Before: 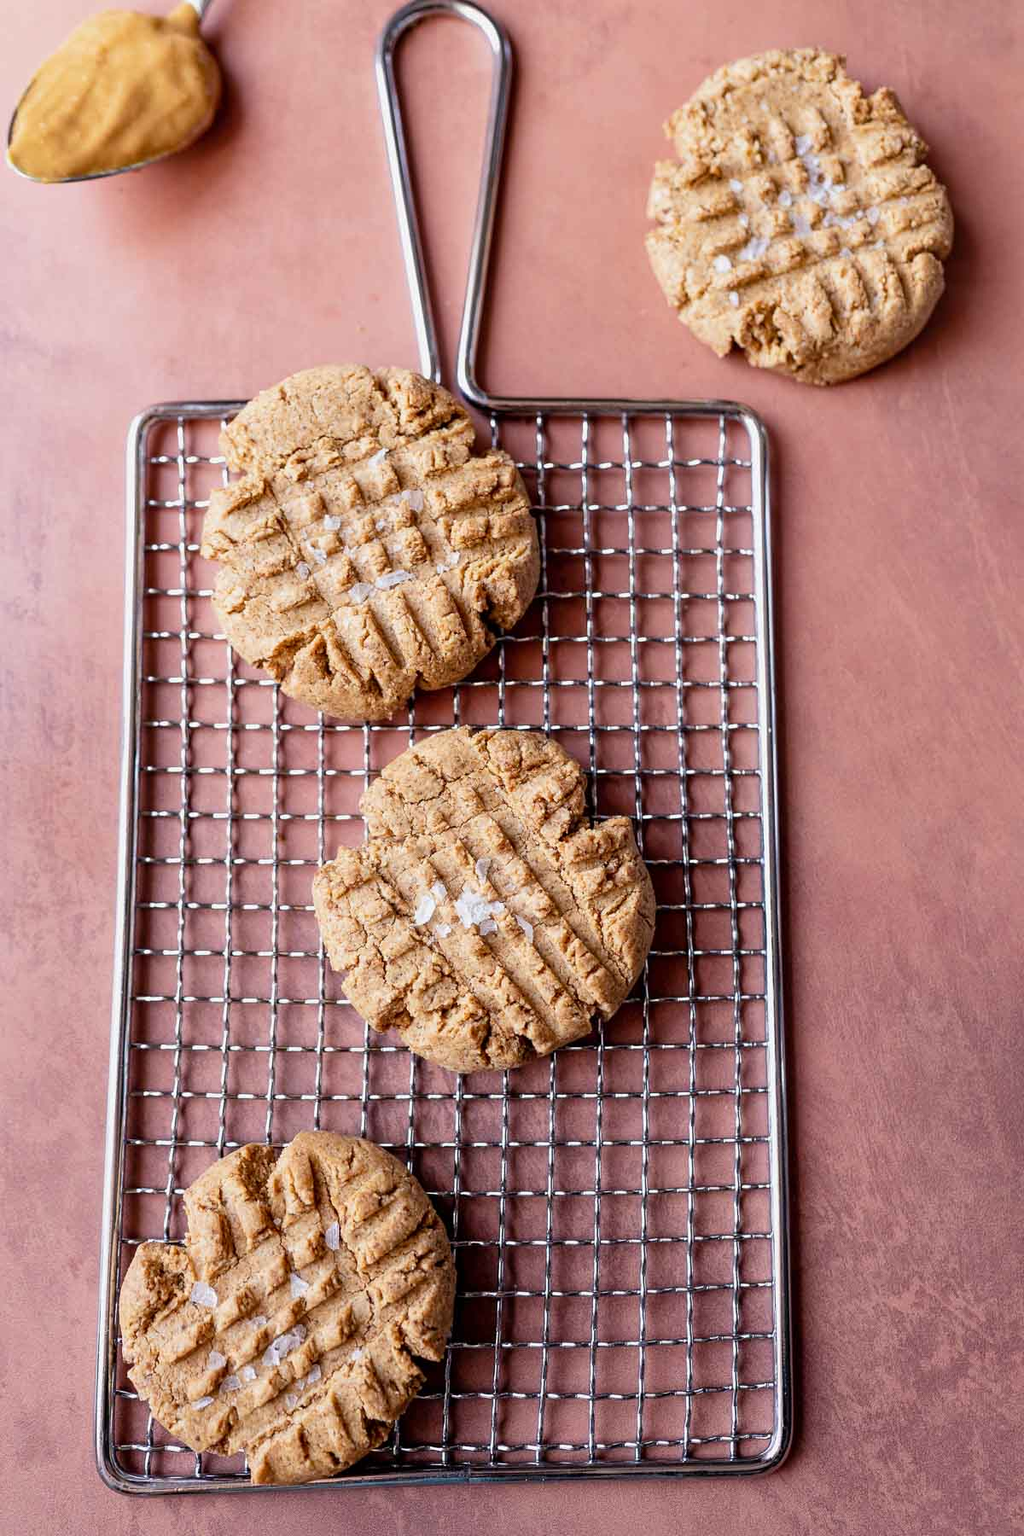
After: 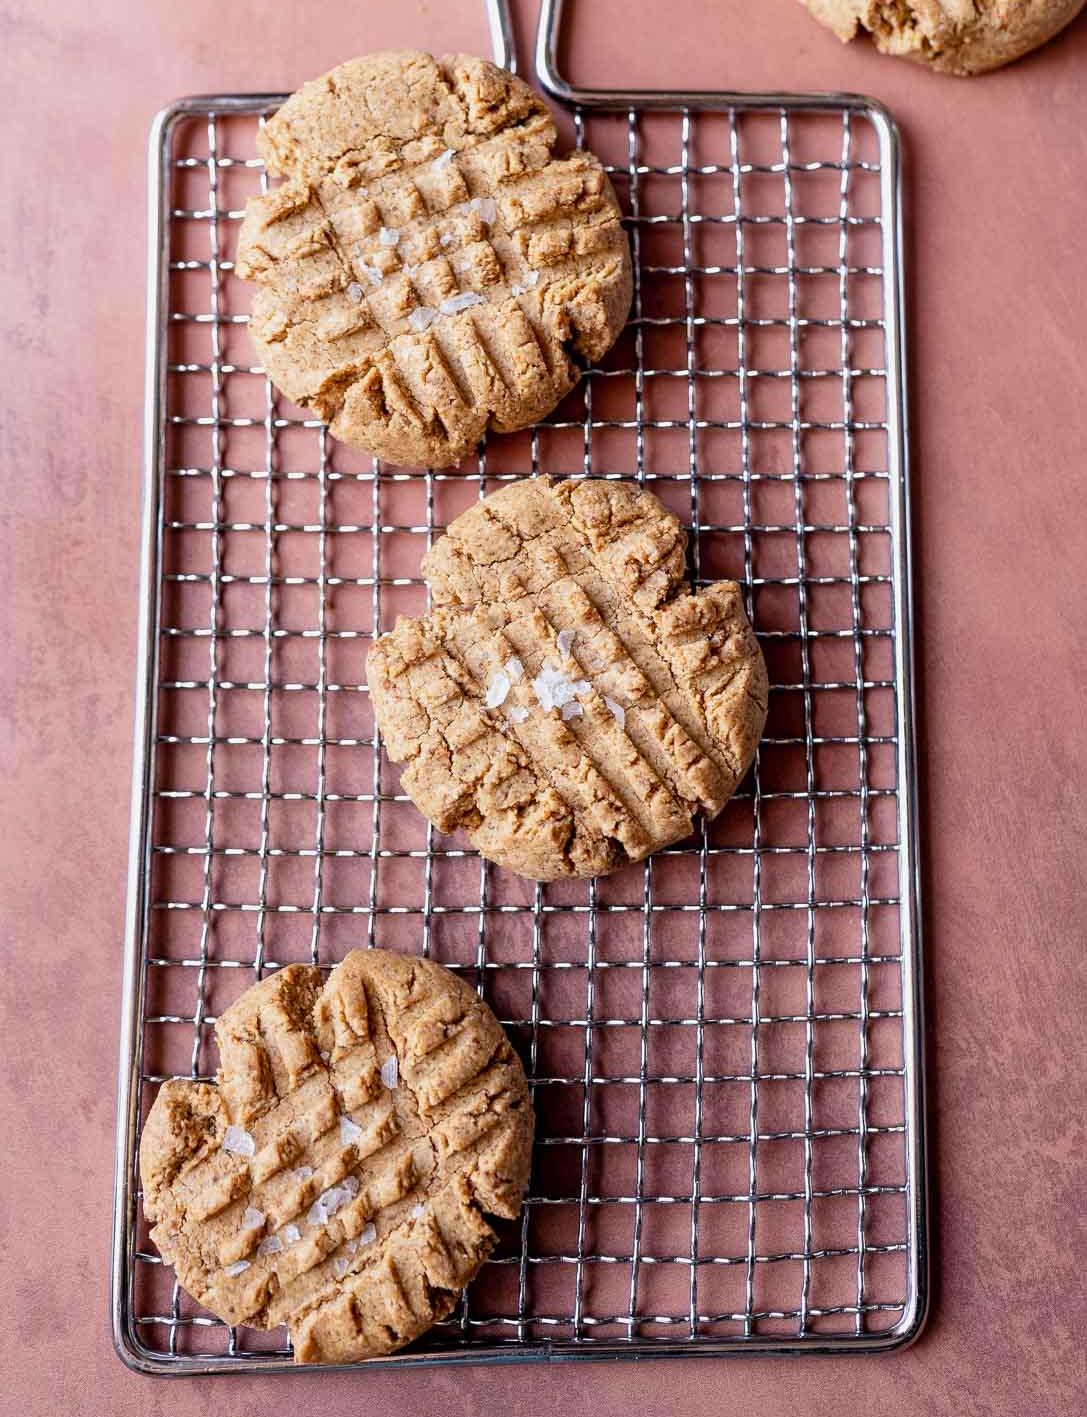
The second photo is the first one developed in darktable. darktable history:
crop: top 20.938%, right 9.393%, bottom 0.295%
